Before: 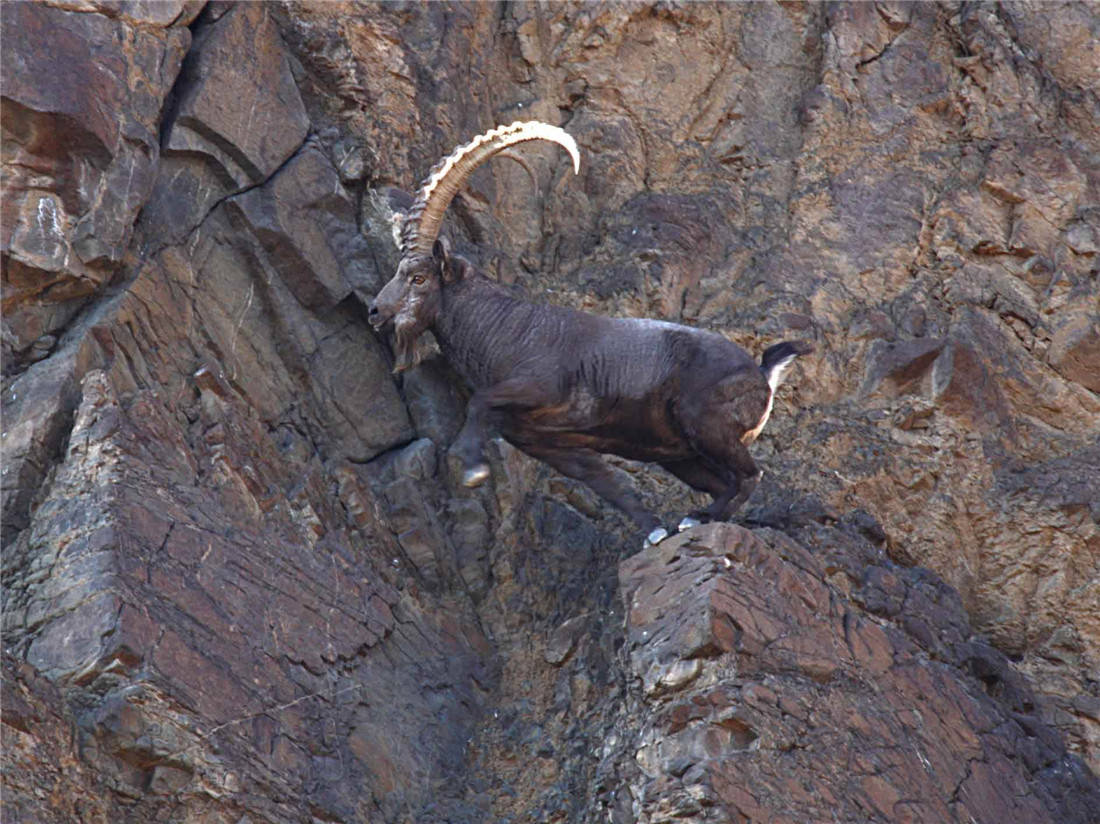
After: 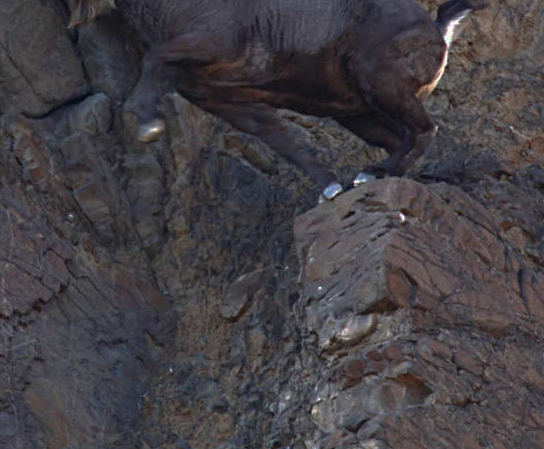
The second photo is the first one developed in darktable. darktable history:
crop: left 29.564%, top 41.929%, right 20.97%, bottom 3.469%
base curve: curves: ch0 [(0, 0) (0.826, 0.587) (1, 1)], preserve colors none
